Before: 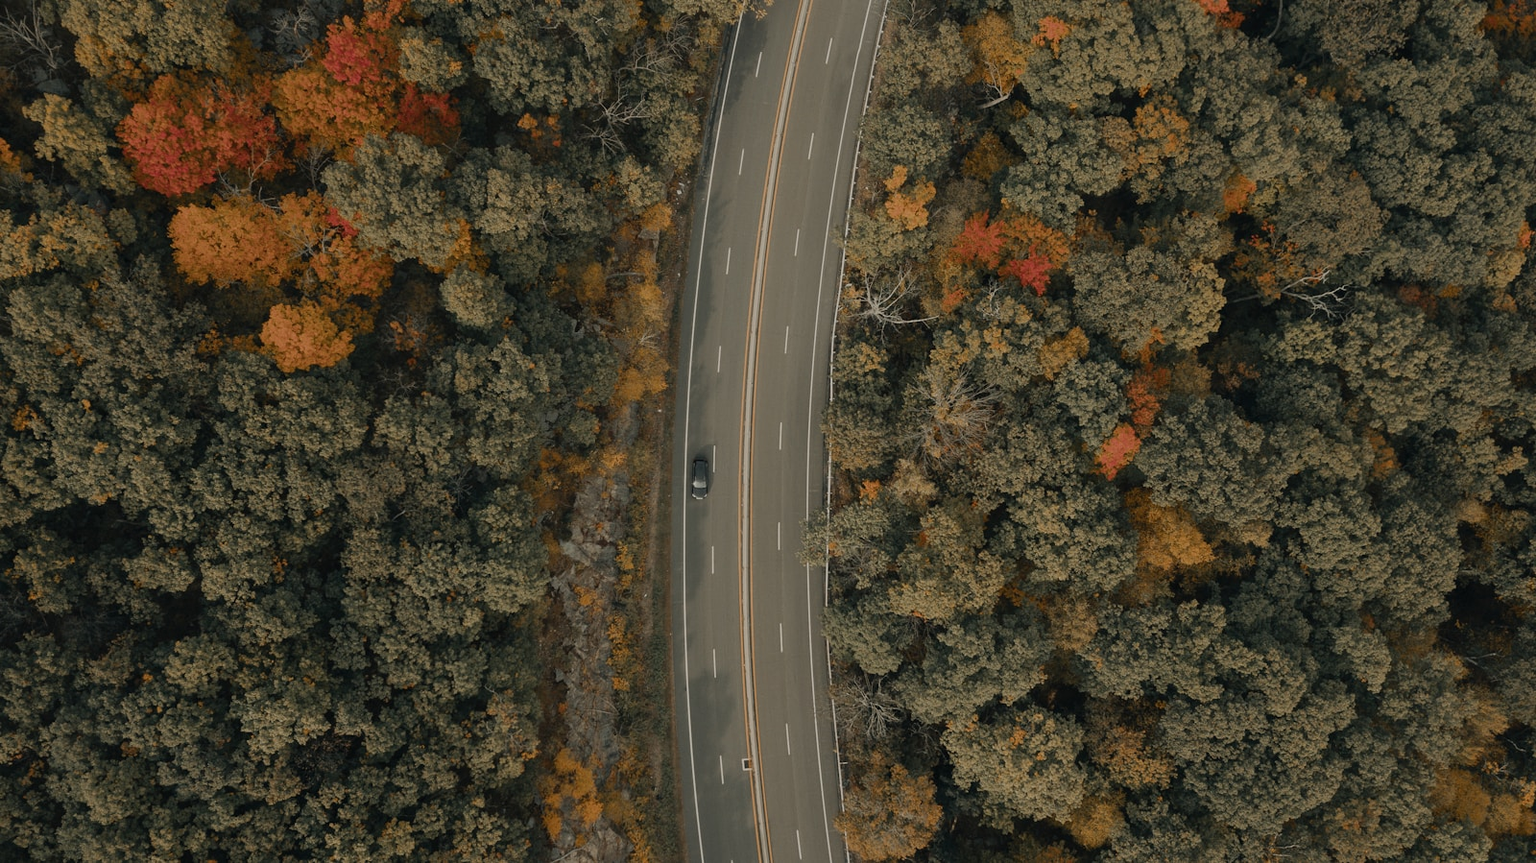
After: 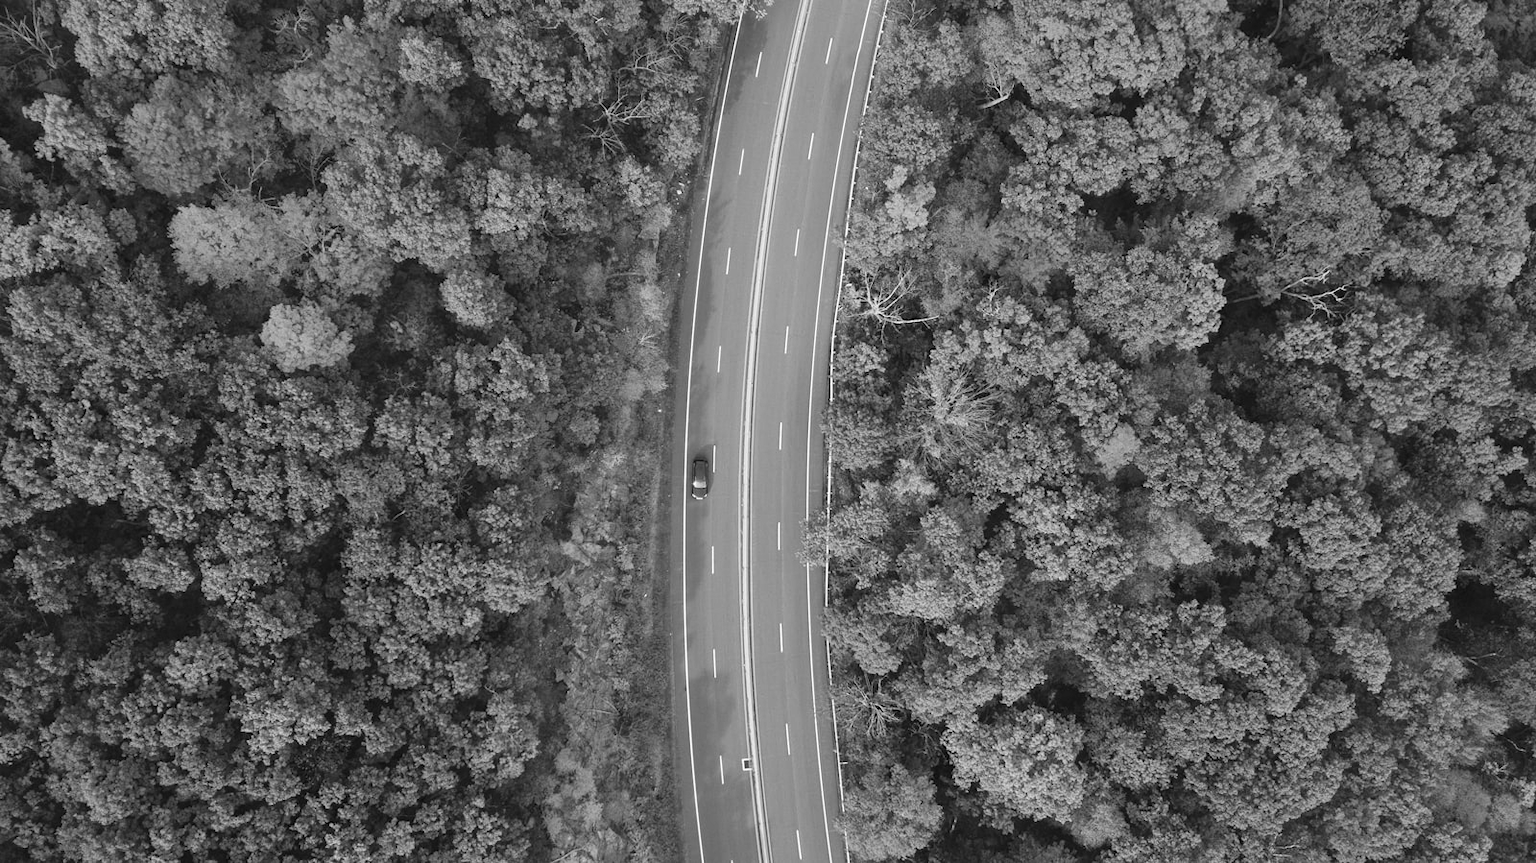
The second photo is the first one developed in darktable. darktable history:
exposure: black level correction 0, exposure 1.125 EV, compensate exposure bias true, compensate highlight preservation false
monochrome: a 1.94, b -0.638
